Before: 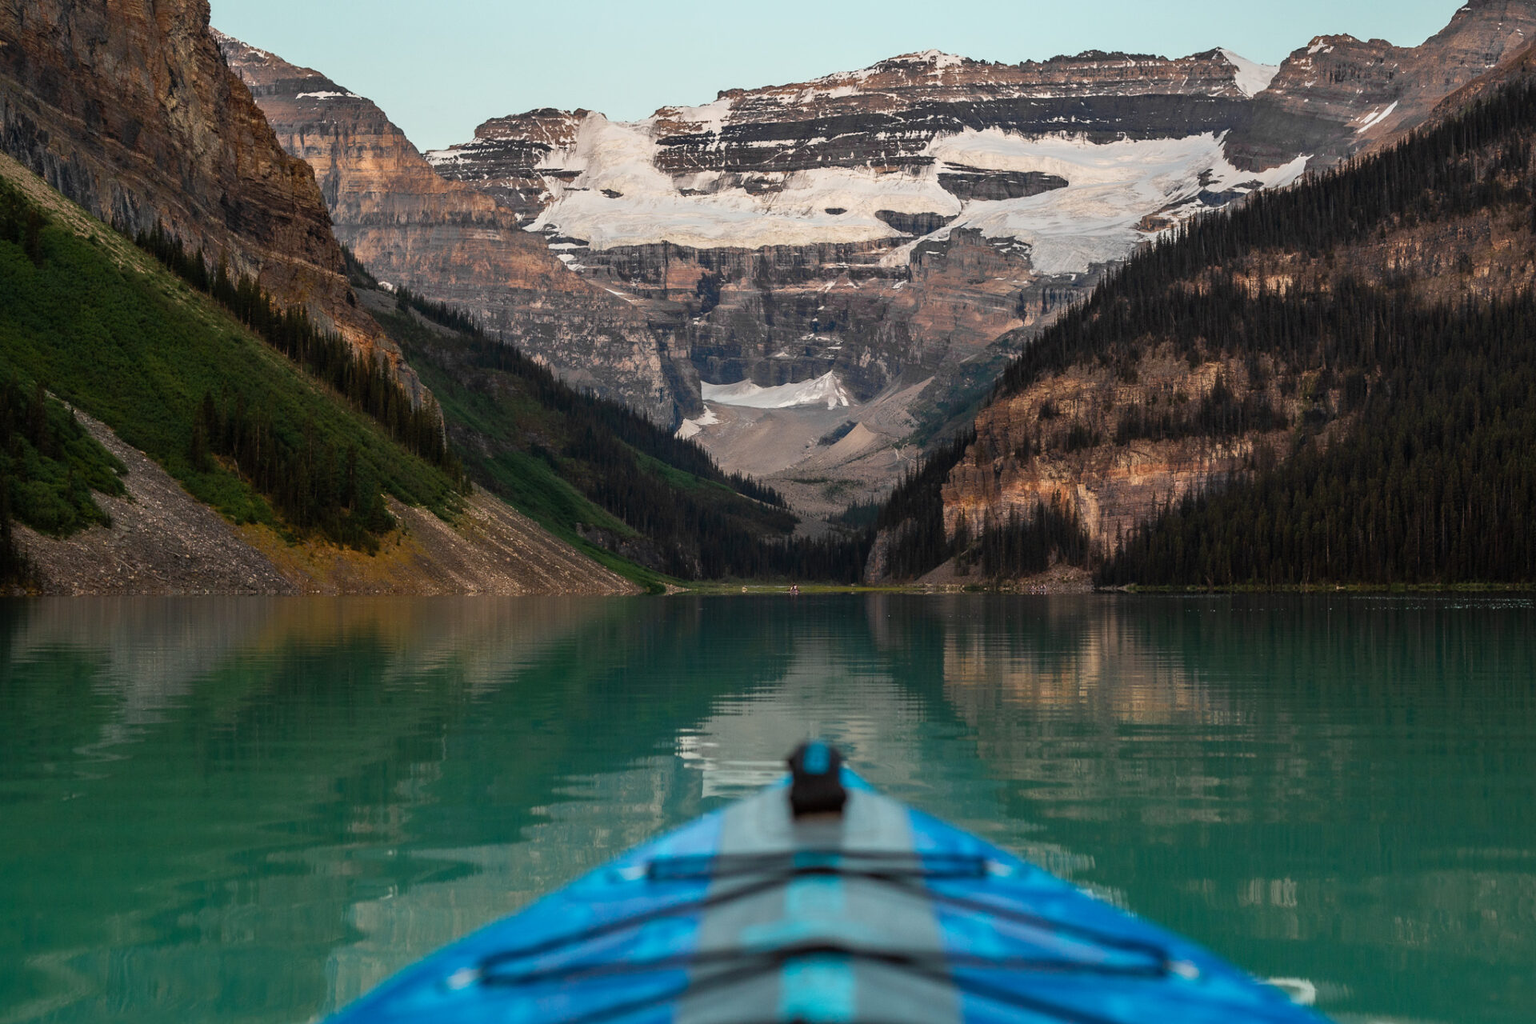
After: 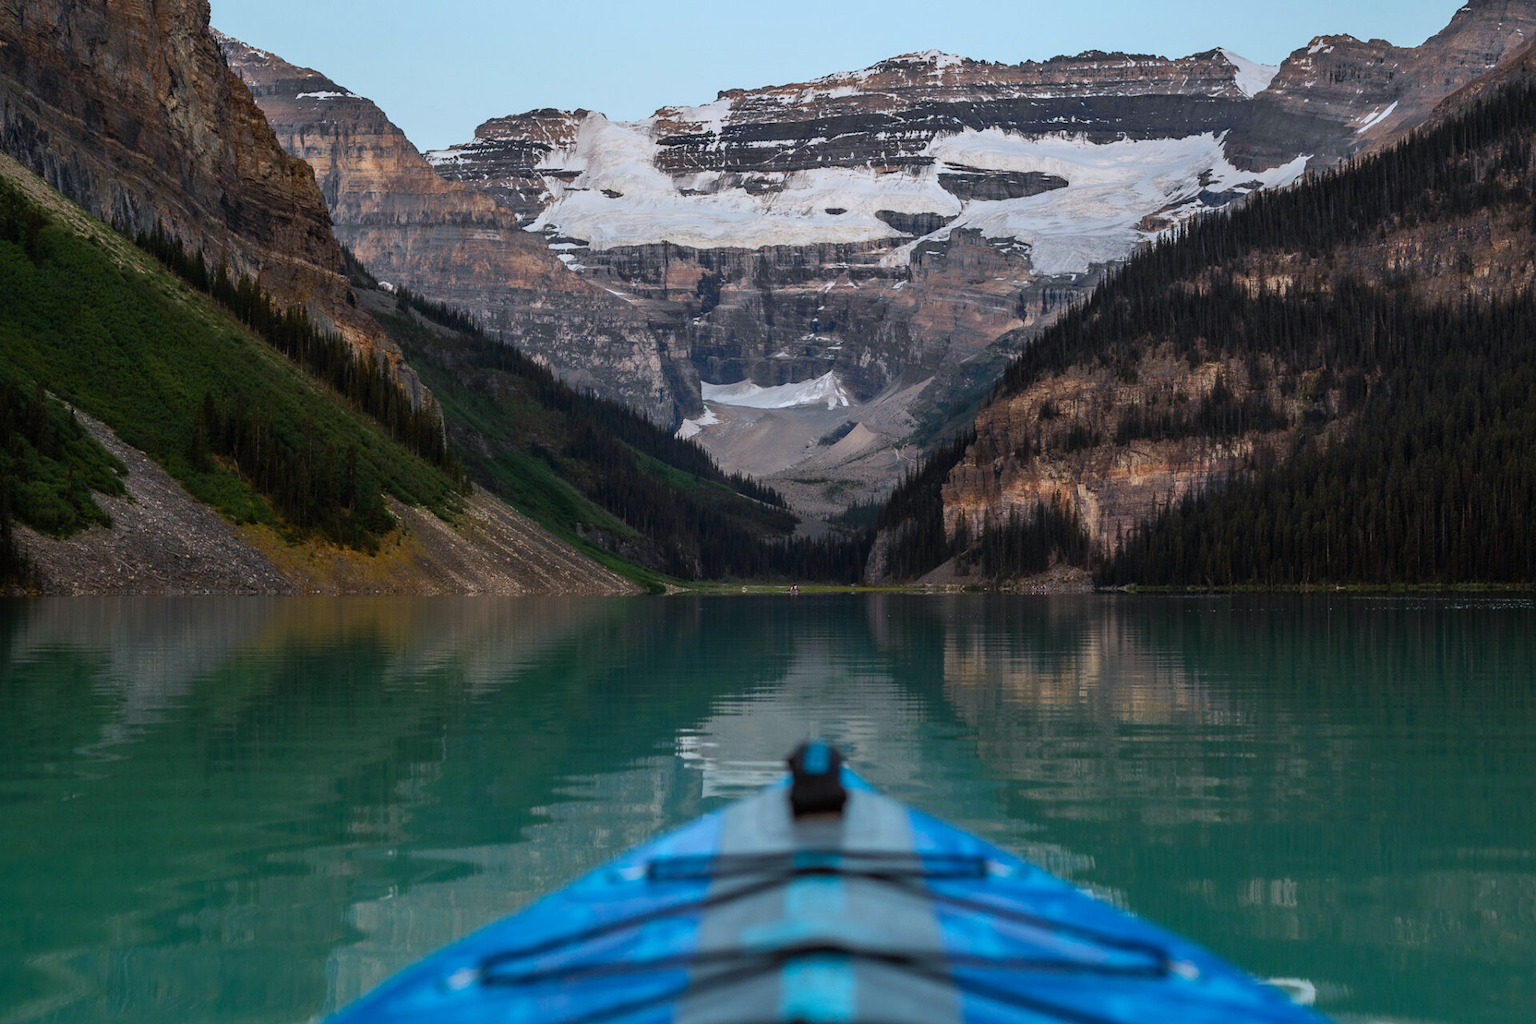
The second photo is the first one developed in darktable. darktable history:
exposure: exposure -0.153 EV, compensate highlight preservation false
white balance: red 0.931, blue 1.11
